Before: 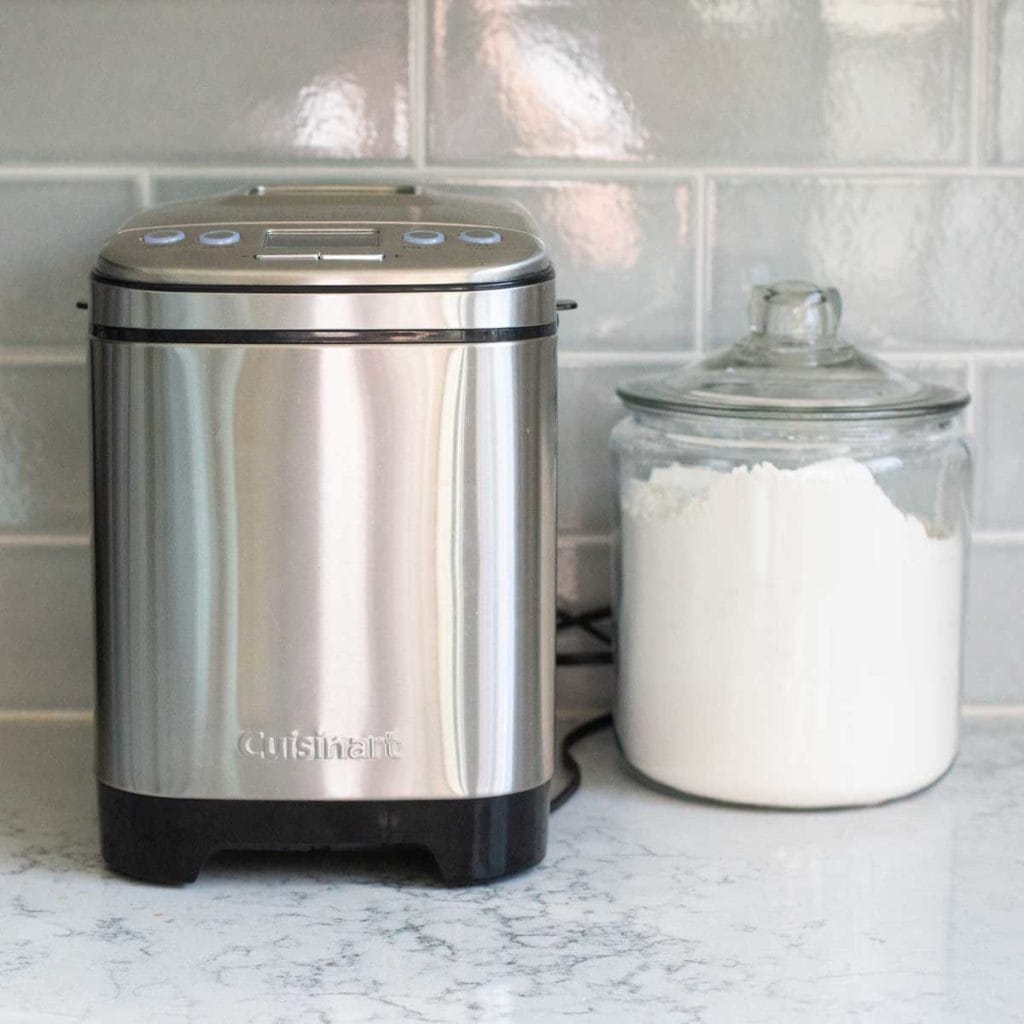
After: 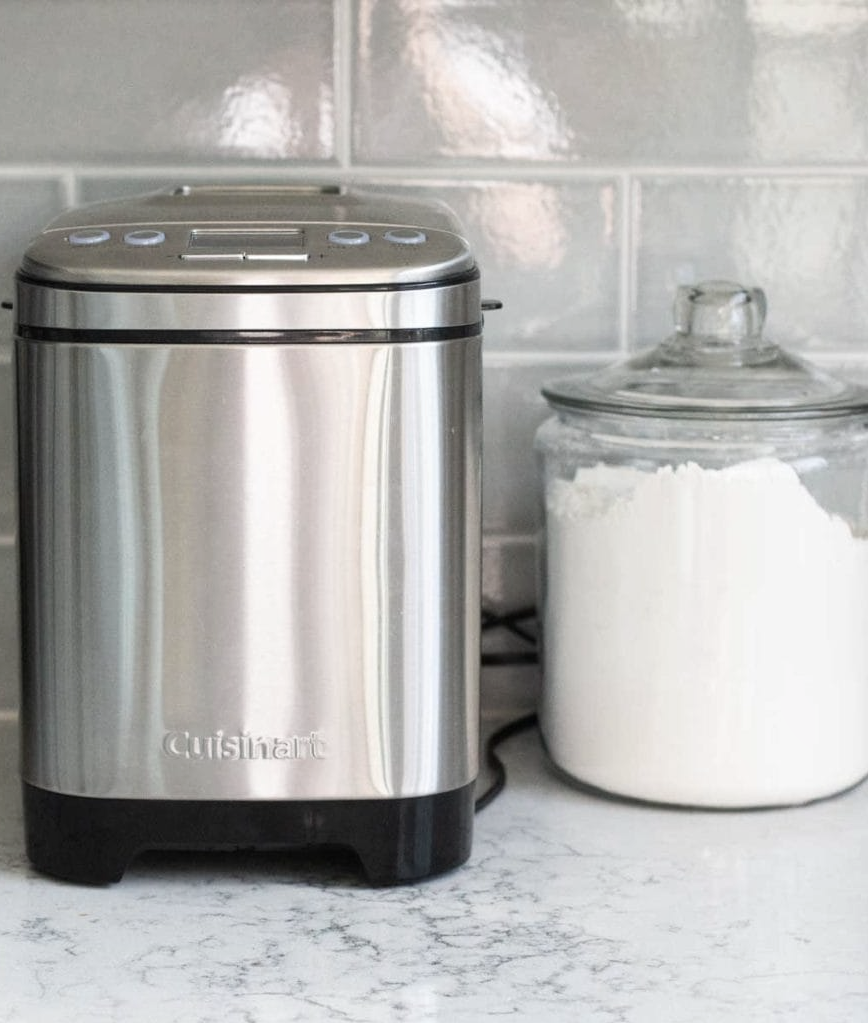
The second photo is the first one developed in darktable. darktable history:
crop: left 7.326%, right 7.817%
shadows and highlights: shadows 20.53, highlights -20.69, soften with gaussian
contrast brightness saturation: contrast 0.1, saturation -0.377
